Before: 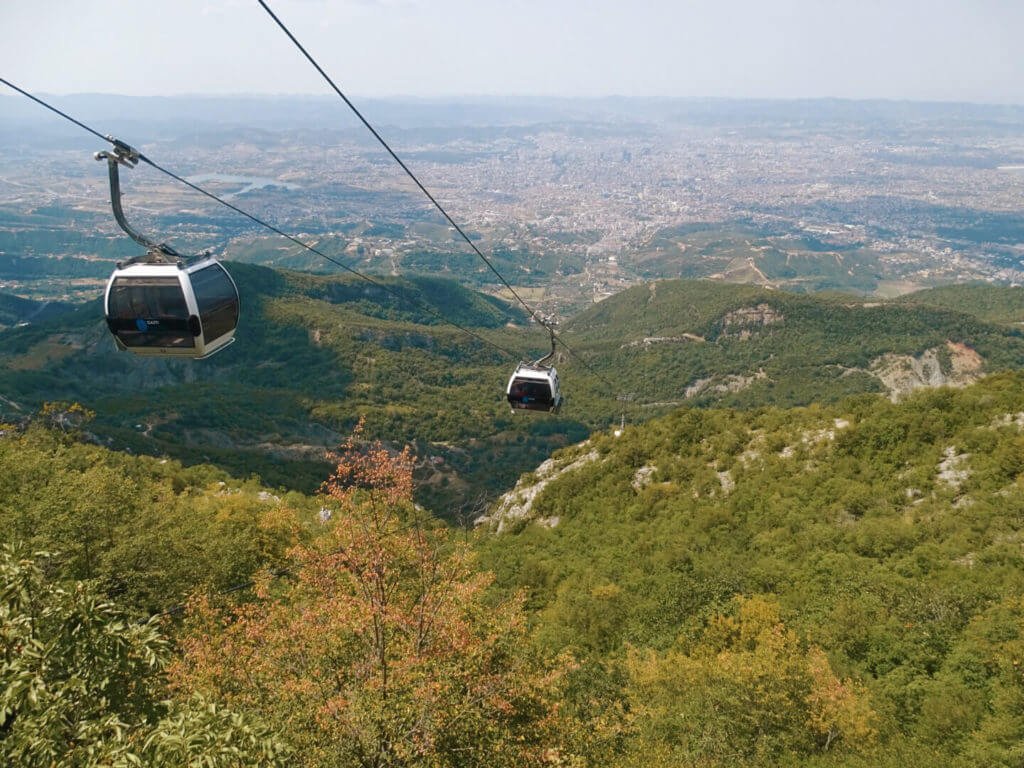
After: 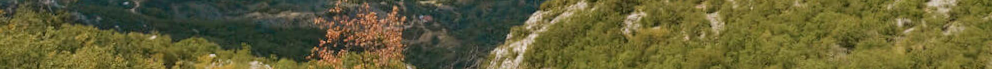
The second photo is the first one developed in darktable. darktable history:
rotate and perspective: rotation -3.52°, crop left 0.036, crop right 0.964, crop top 0.081, crop bottom 0.919
crop and rotate: top 59.084%, bottom 30.916%
